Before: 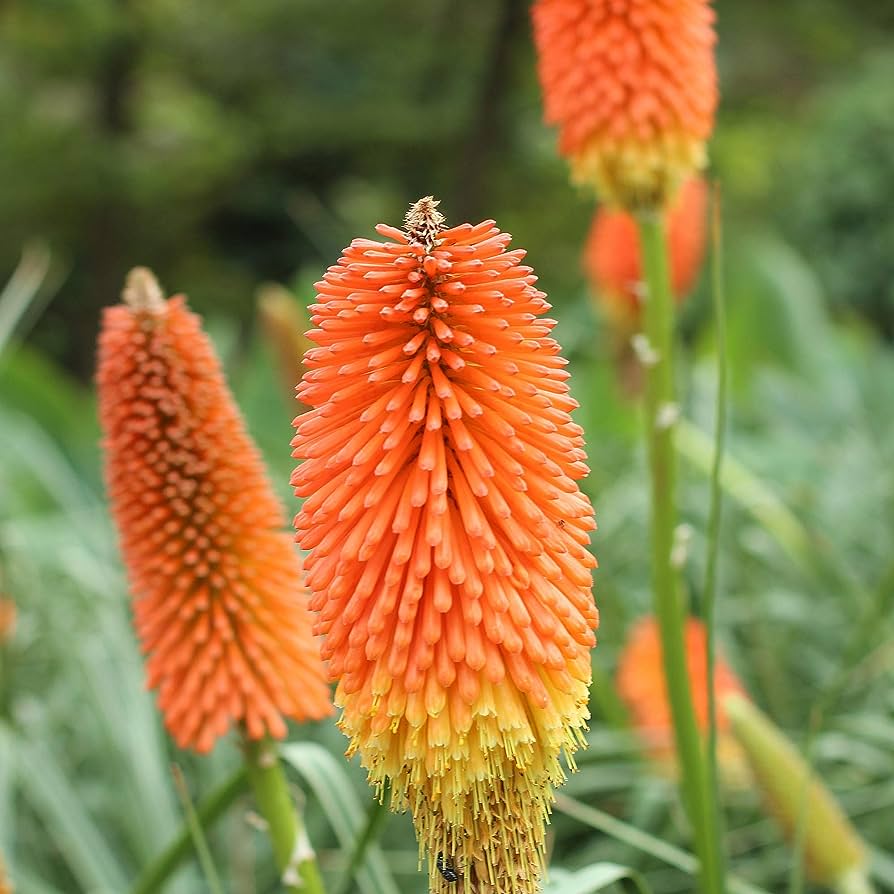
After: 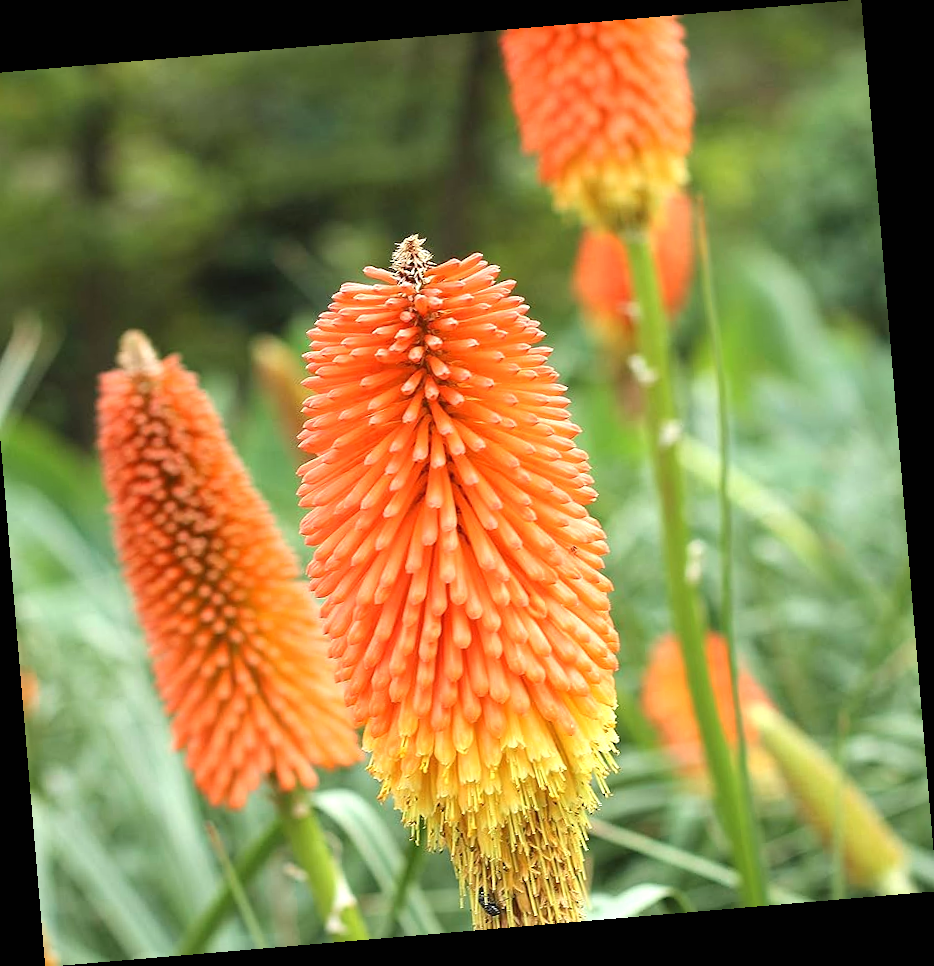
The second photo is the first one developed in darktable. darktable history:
crop and rotate: left 3.238%
exposure: black level correction 0, exposure 0.5 EV, compensate exposure bias true, compensate highlight preservation false
rotate and perspective: rotation -4.86°, automatic cropping off
